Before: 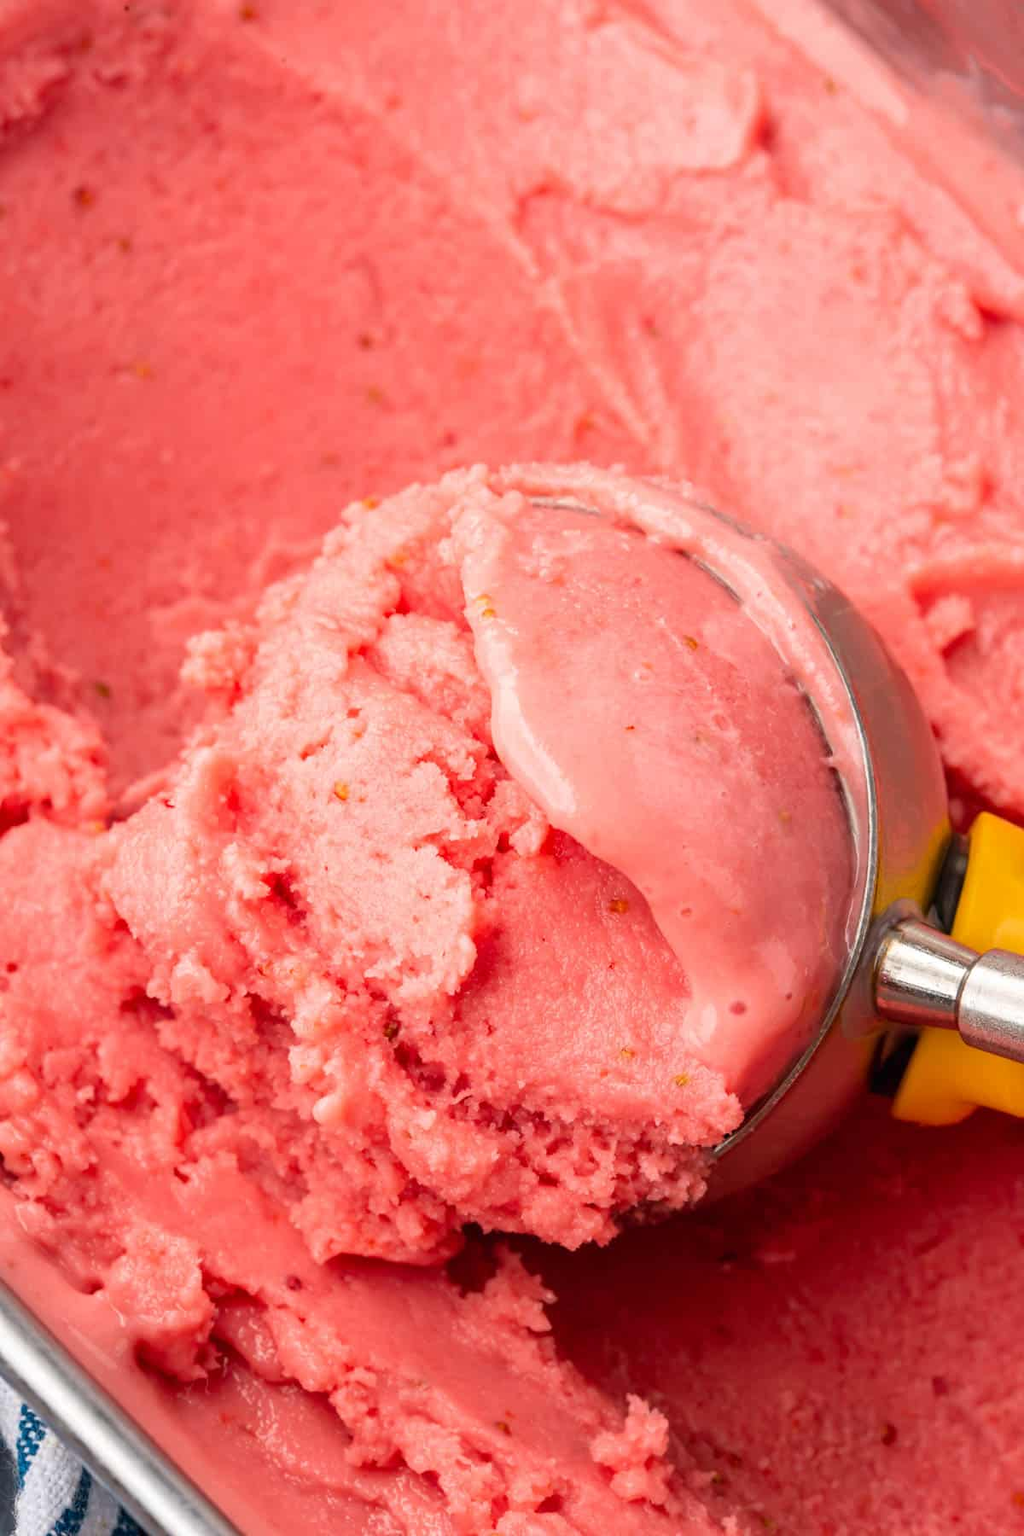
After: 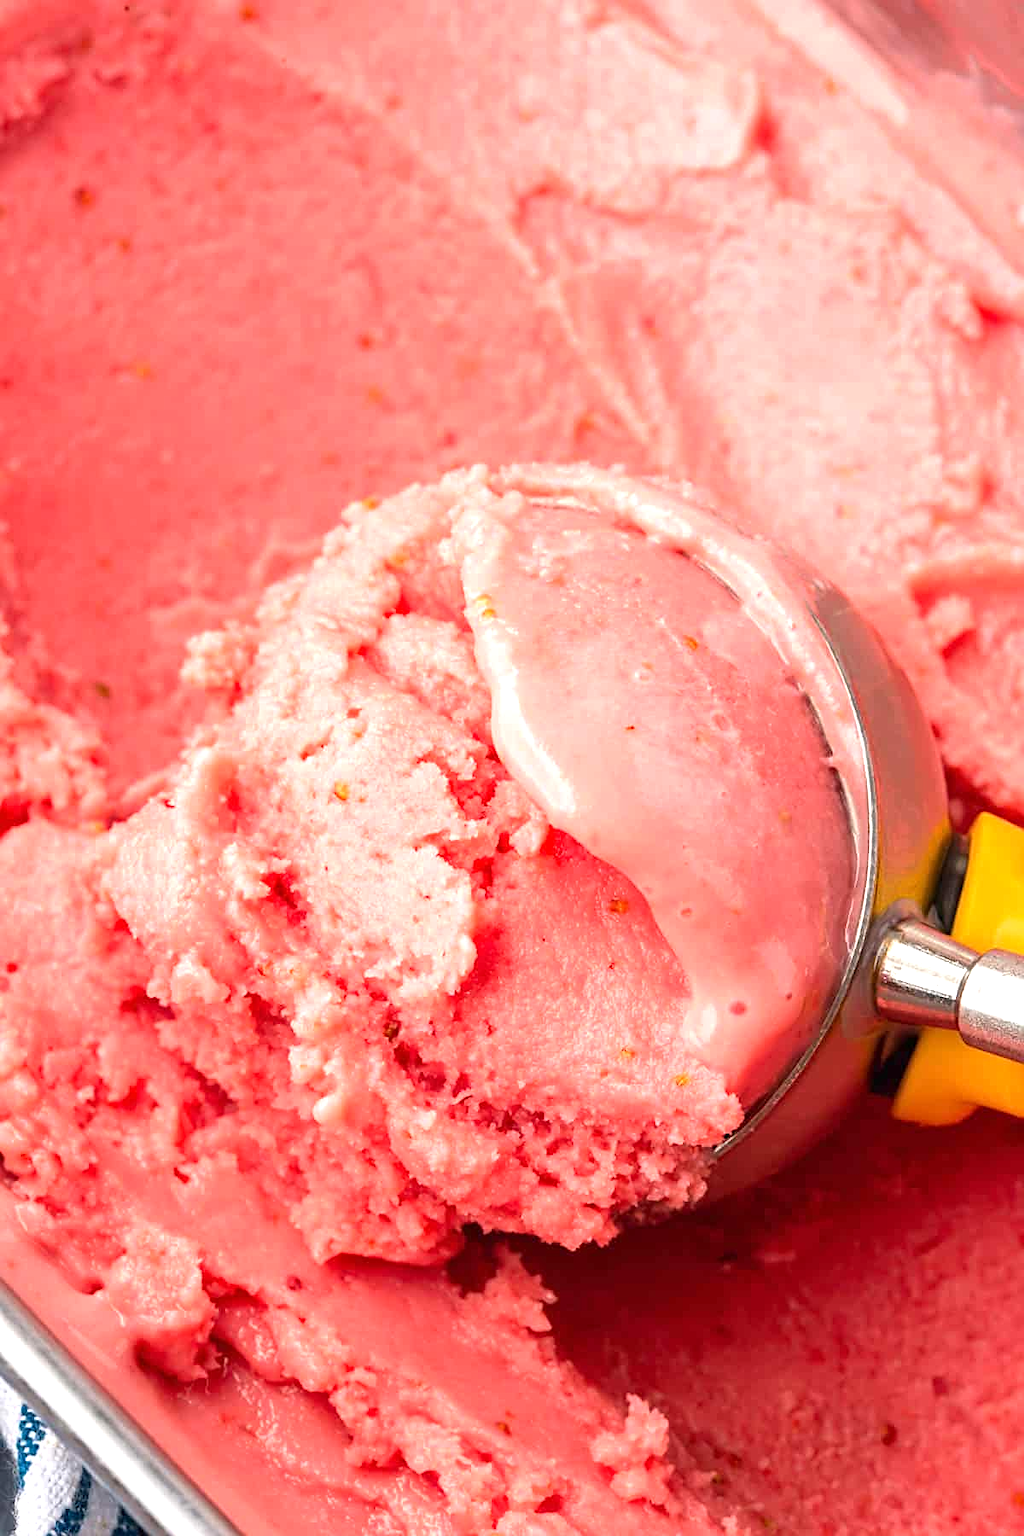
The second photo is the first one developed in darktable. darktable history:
sharpen: on, module defaults
shadows and highlights: radius 335.06, shadows 64.4, highlights 5.87, compress 87.6%, soften with gaussian
exposure: exposure 0.611 EV, compensate highlight preservation false
